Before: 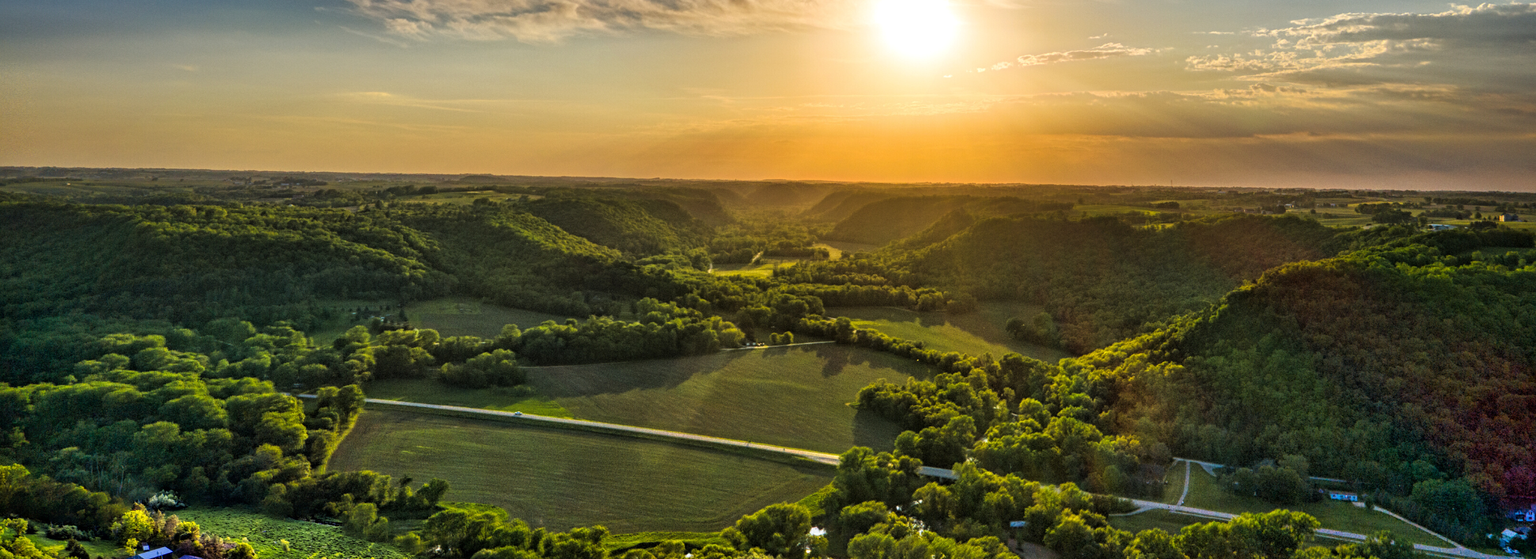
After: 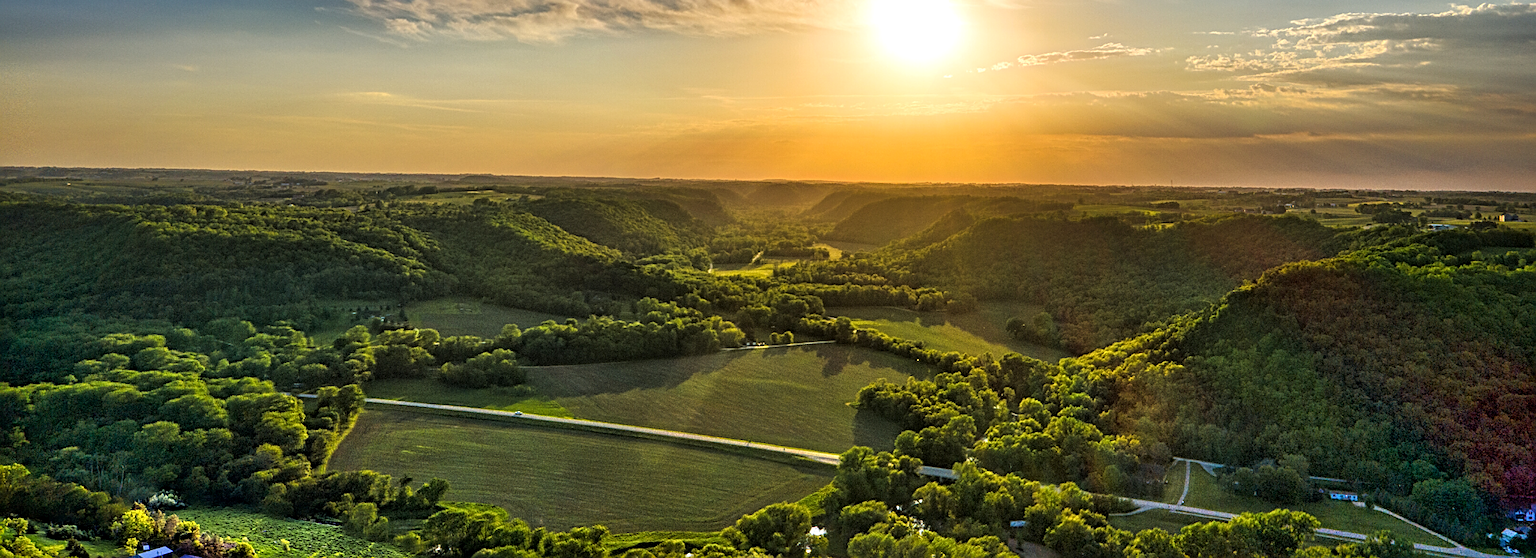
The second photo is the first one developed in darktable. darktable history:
exposure: black level correction 0.001, exposure 0.14 EV, compensate highlight preservation false
sharpen: on, module defaults
